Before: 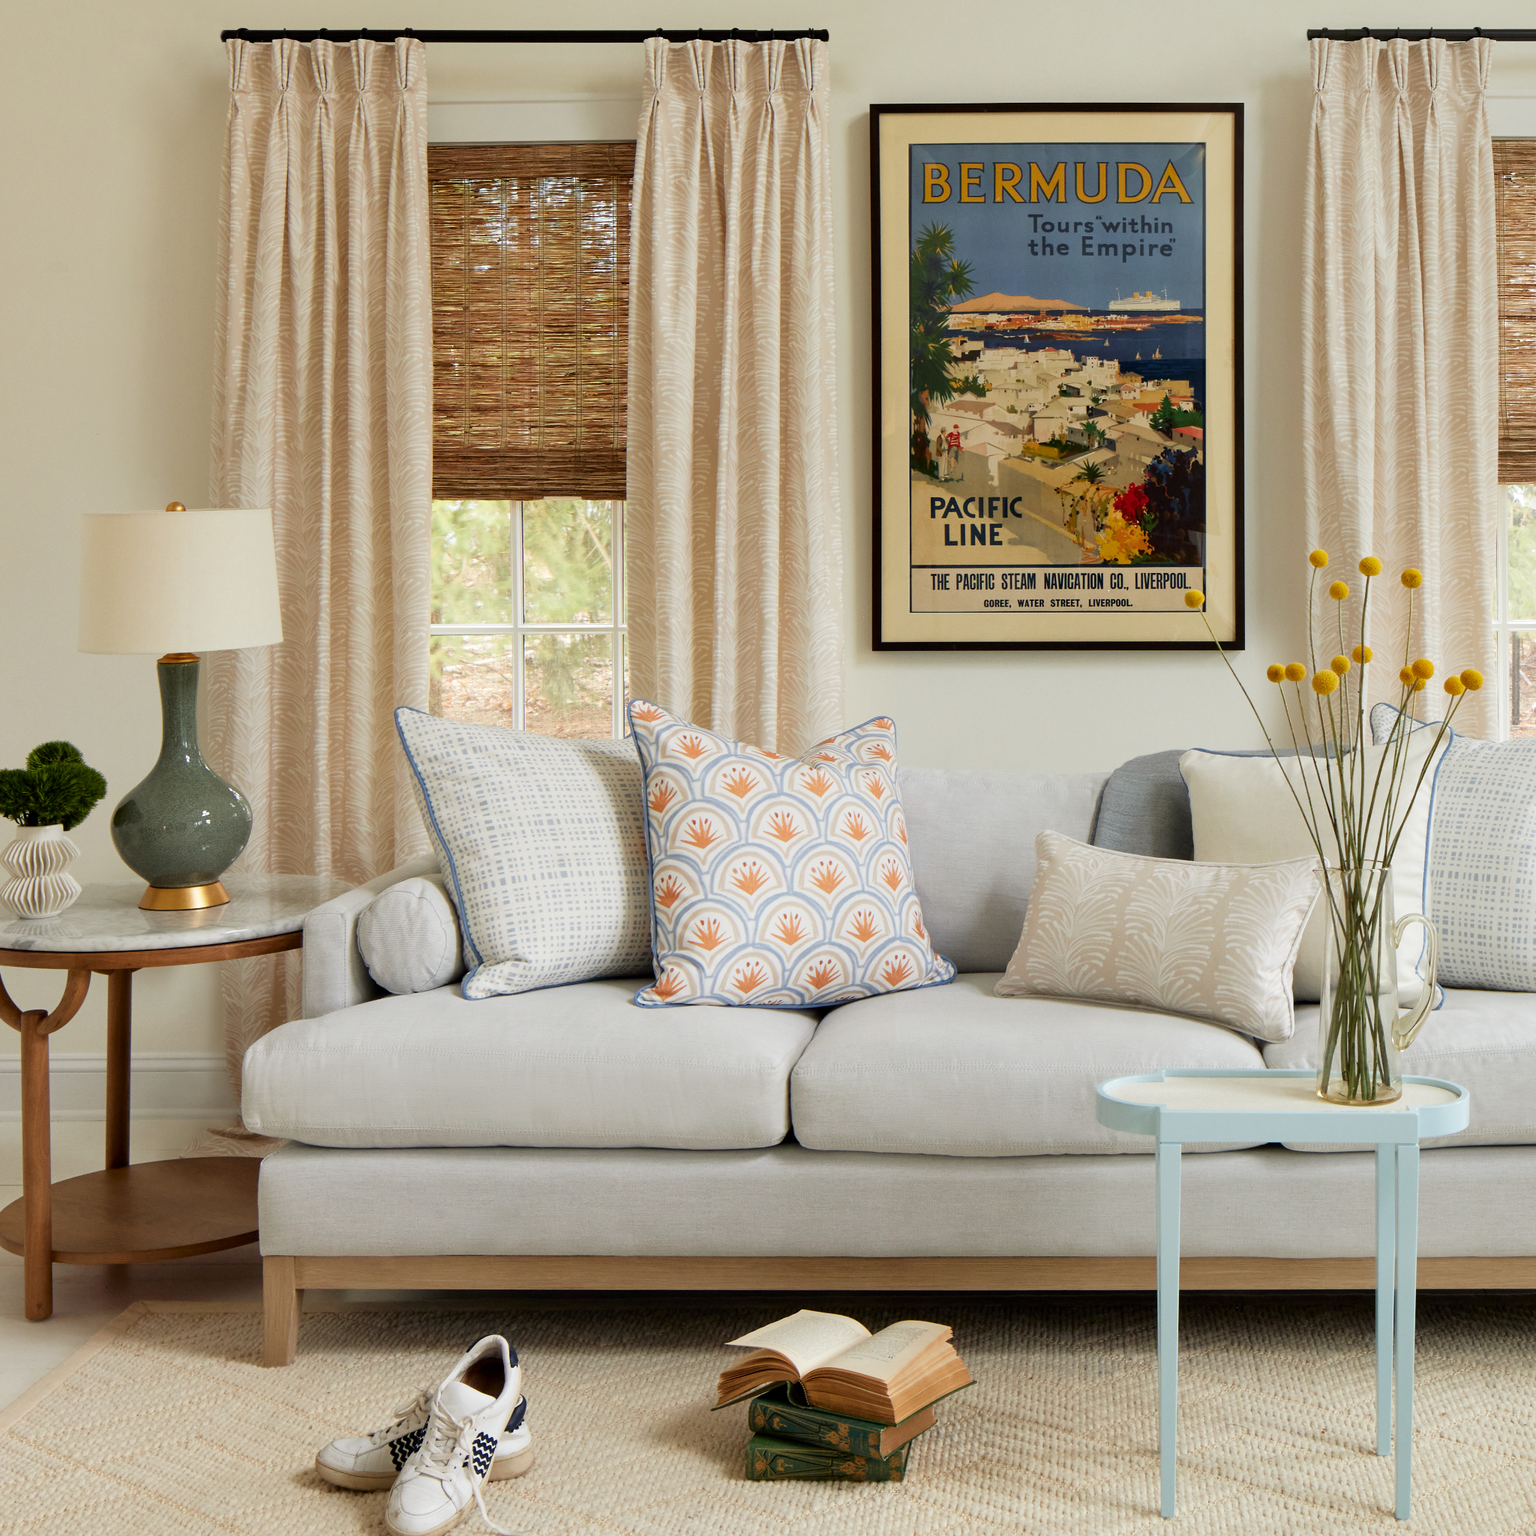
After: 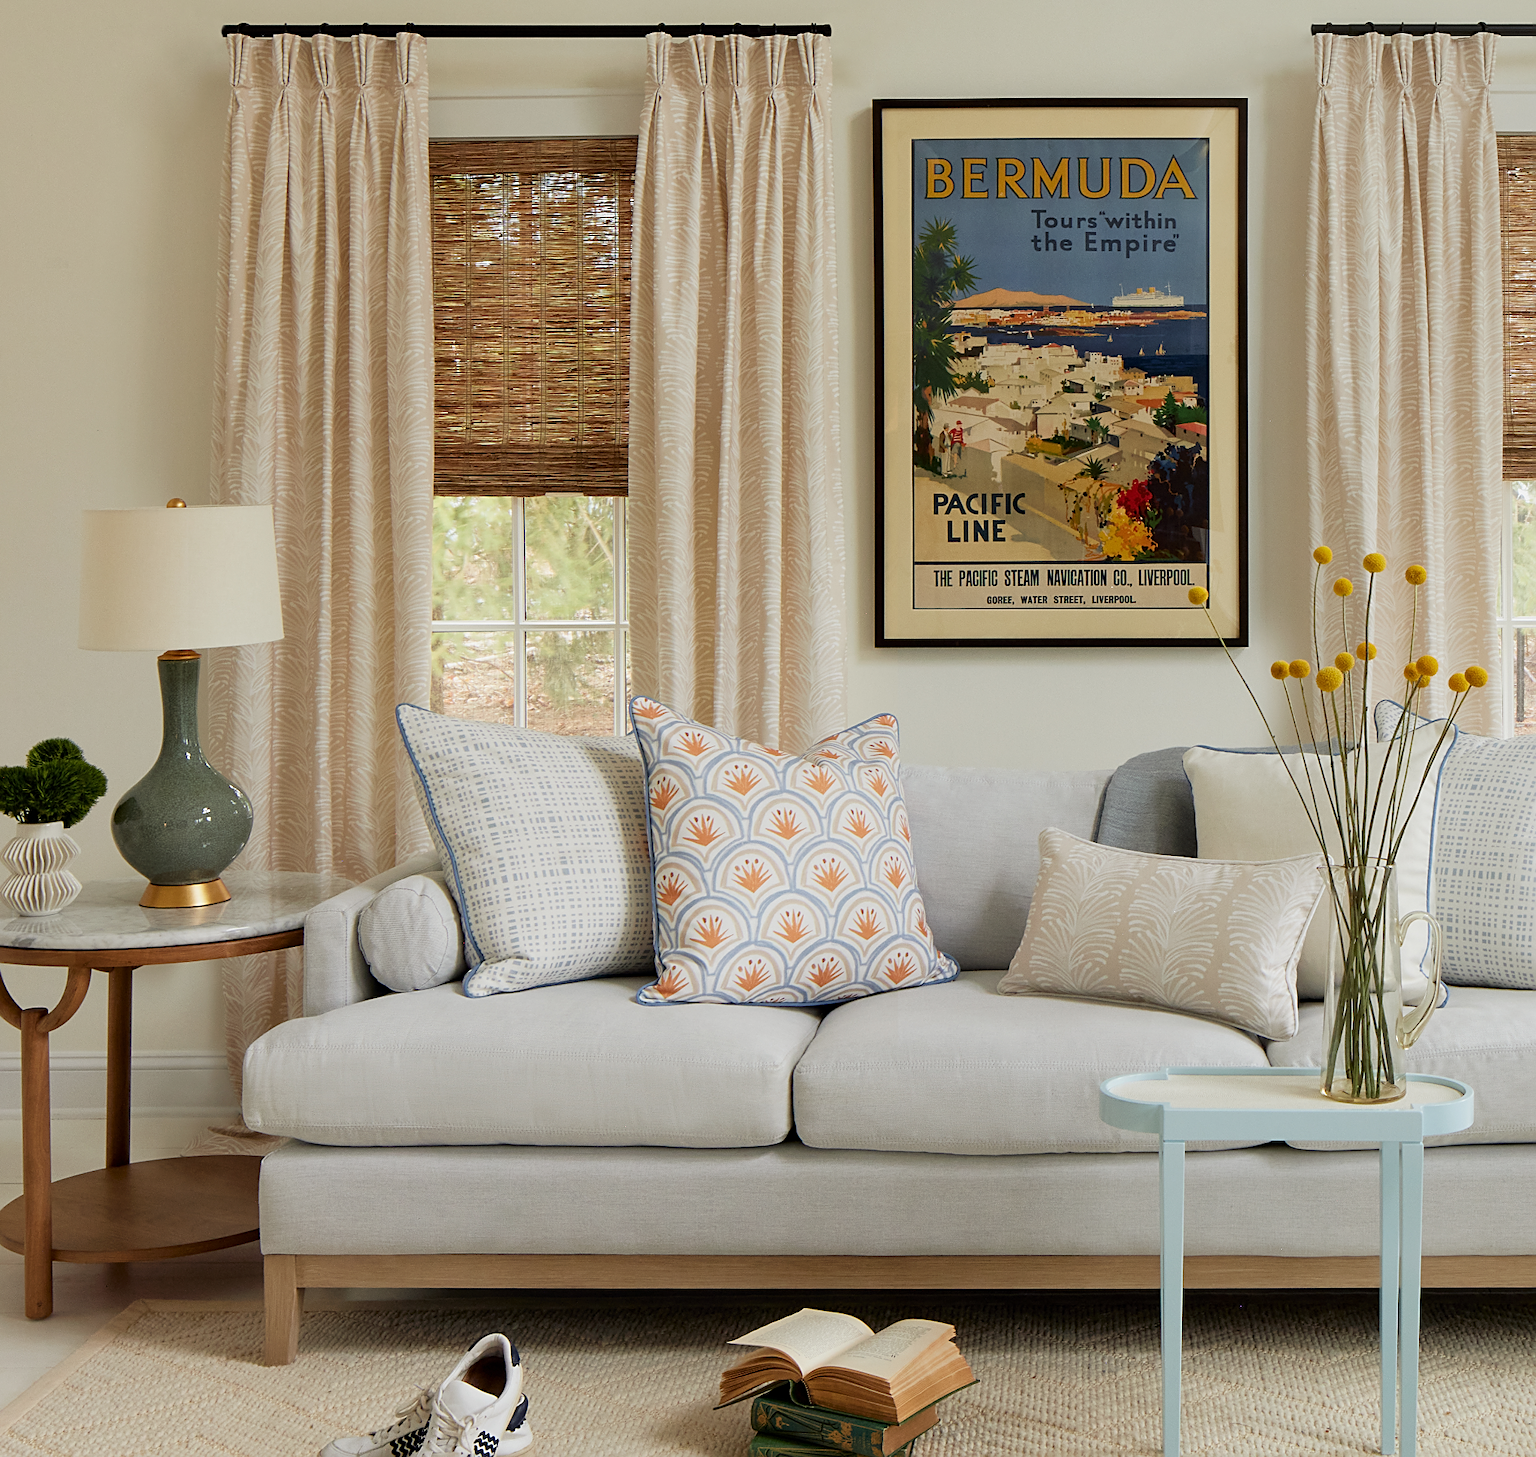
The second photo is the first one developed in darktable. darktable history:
exposure: exposure -0.169 EV, compensate highlight preservation false
crop: top 0.351%, right 0.255%, bottom 4.997%
sharpen: on, module defaults
